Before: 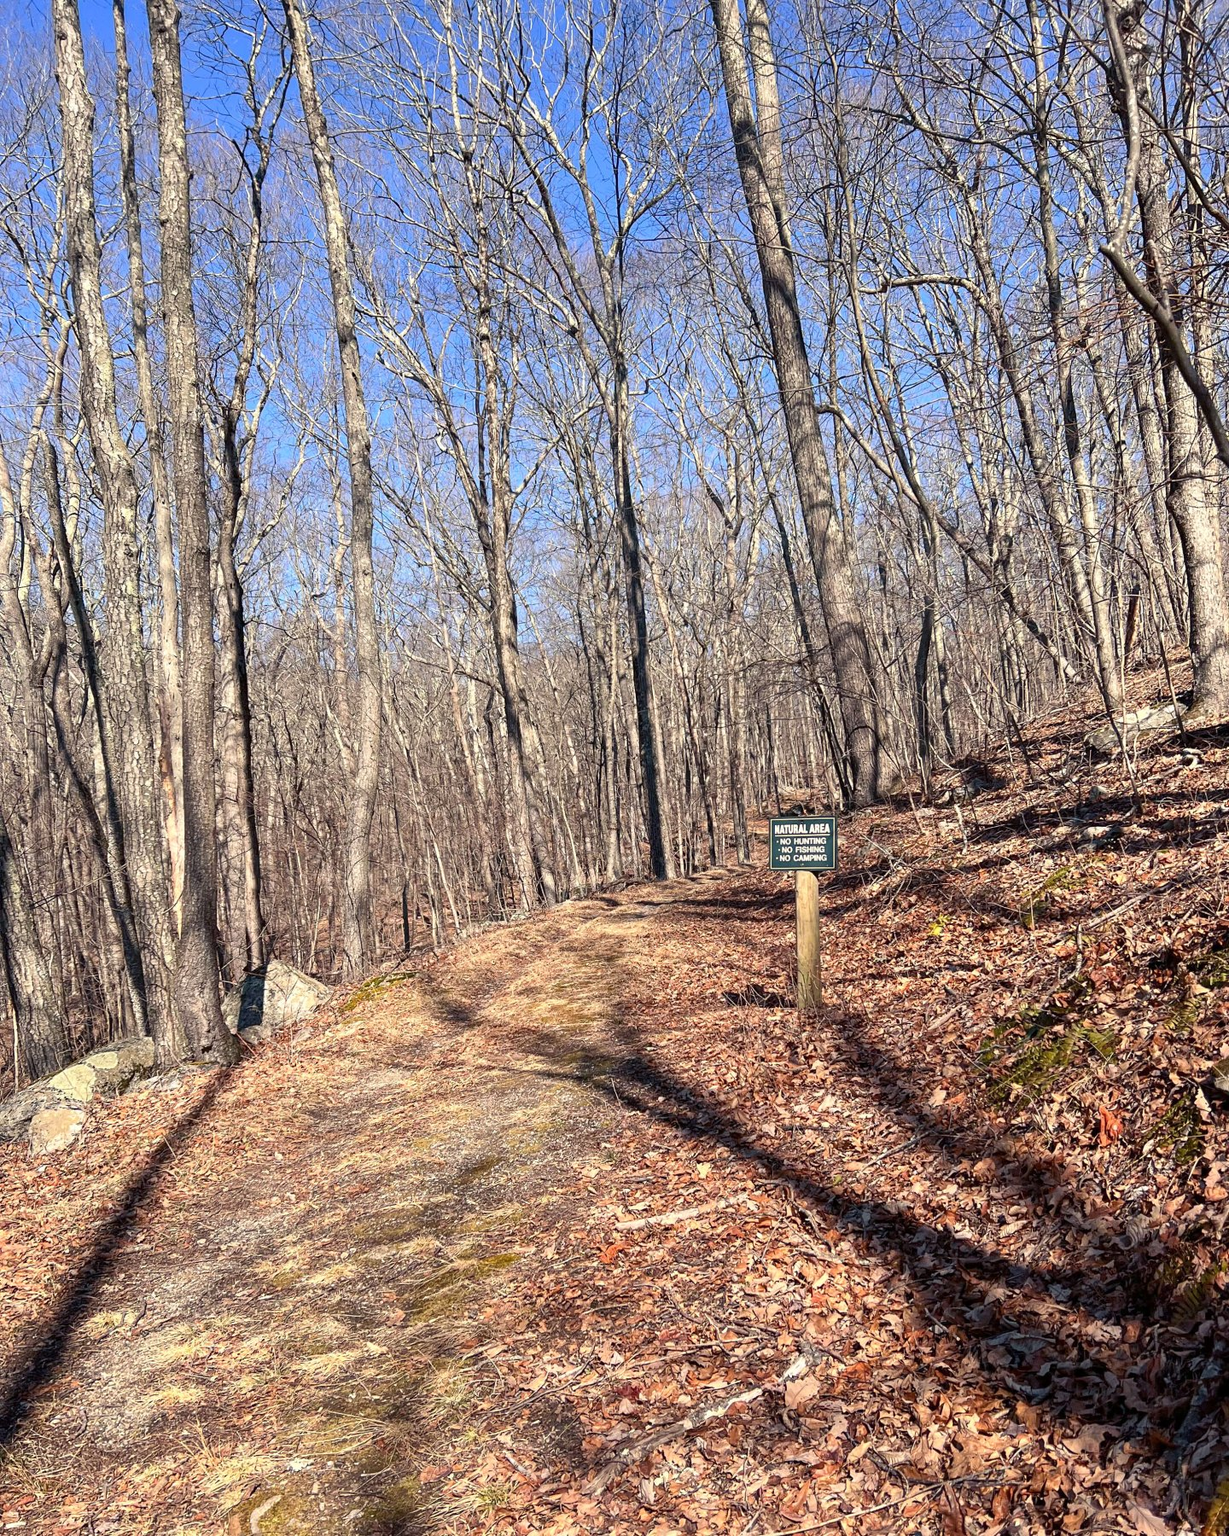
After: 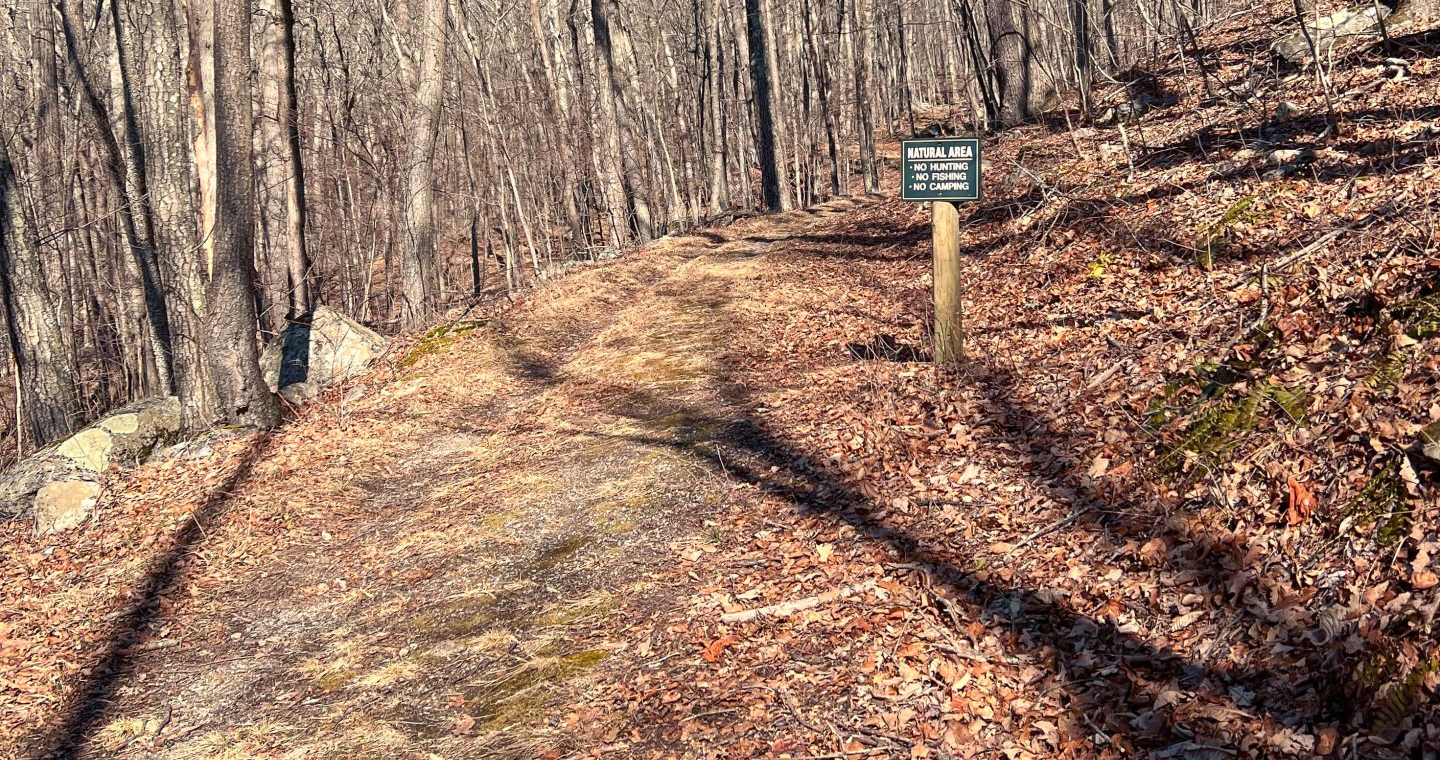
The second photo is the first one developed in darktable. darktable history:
crop: top 45.522%, bottom 12.229%
